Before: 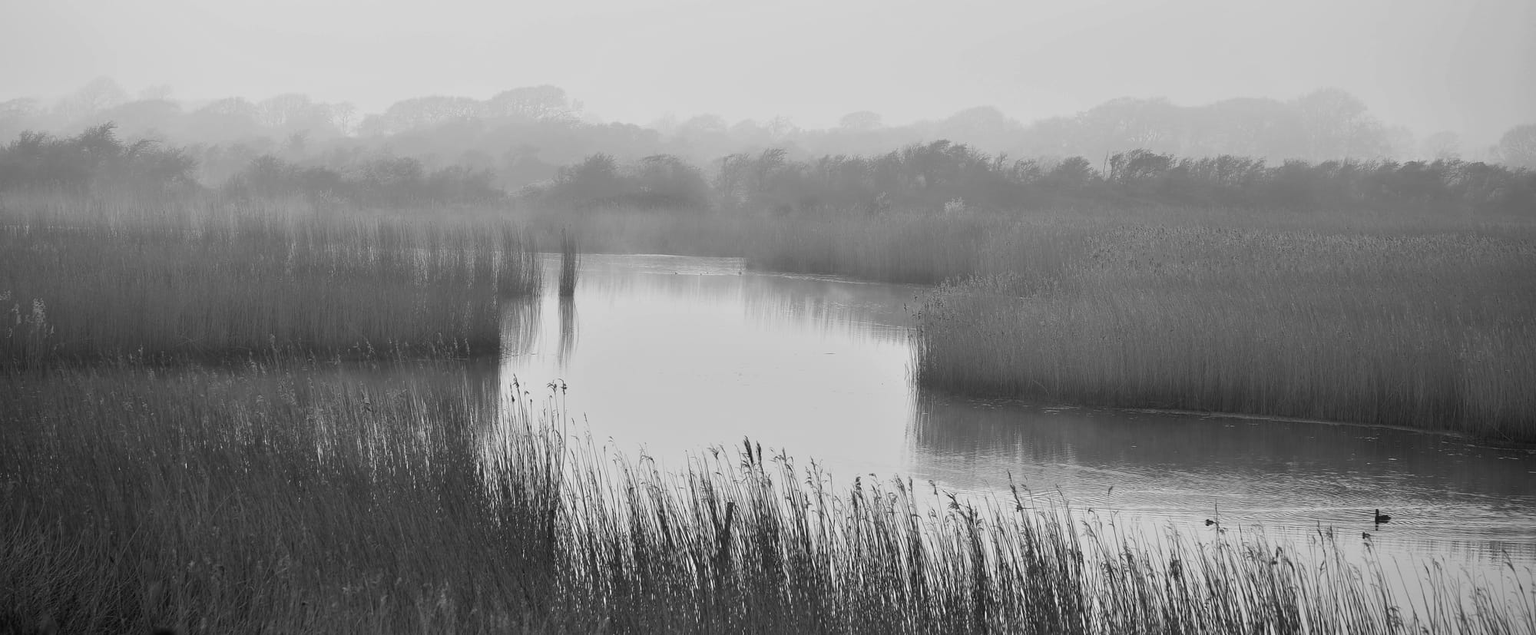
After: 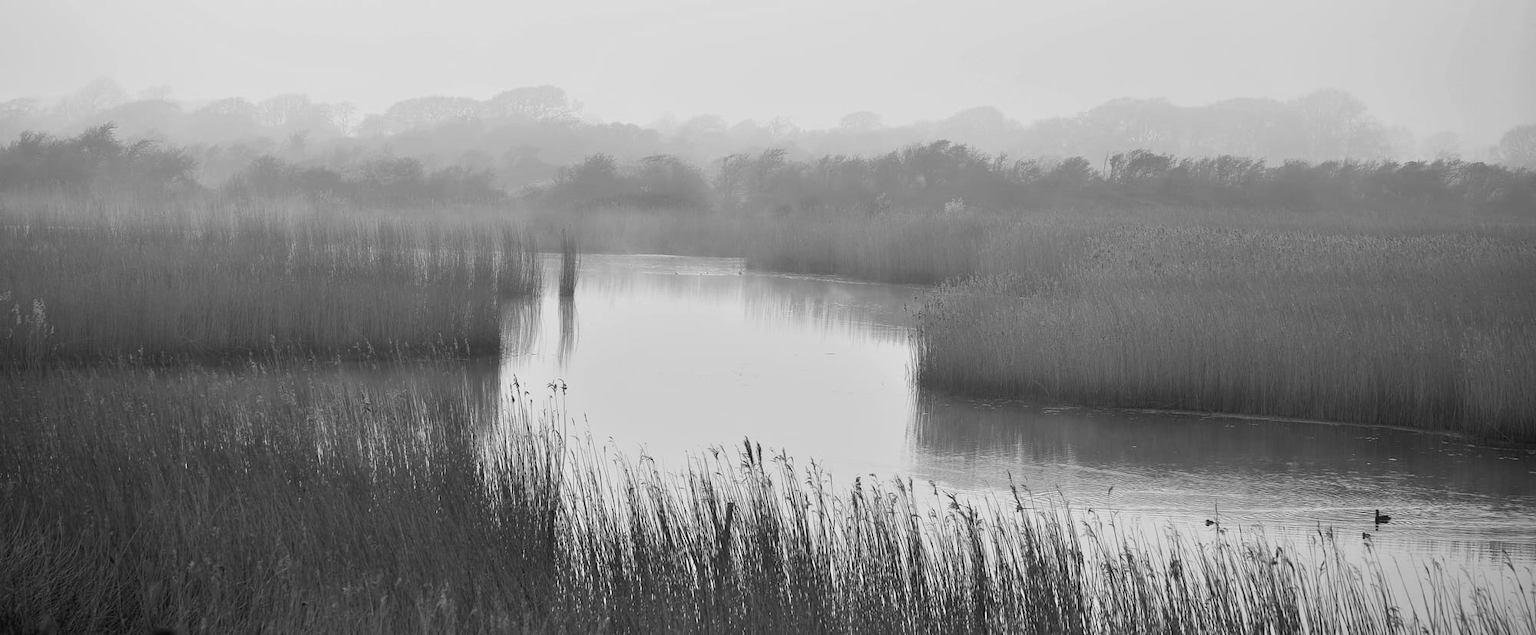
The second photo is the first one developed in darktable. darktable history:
exposure: exposure 0.127 EV, compensate exposure bias true, compensate highlight preservation false
